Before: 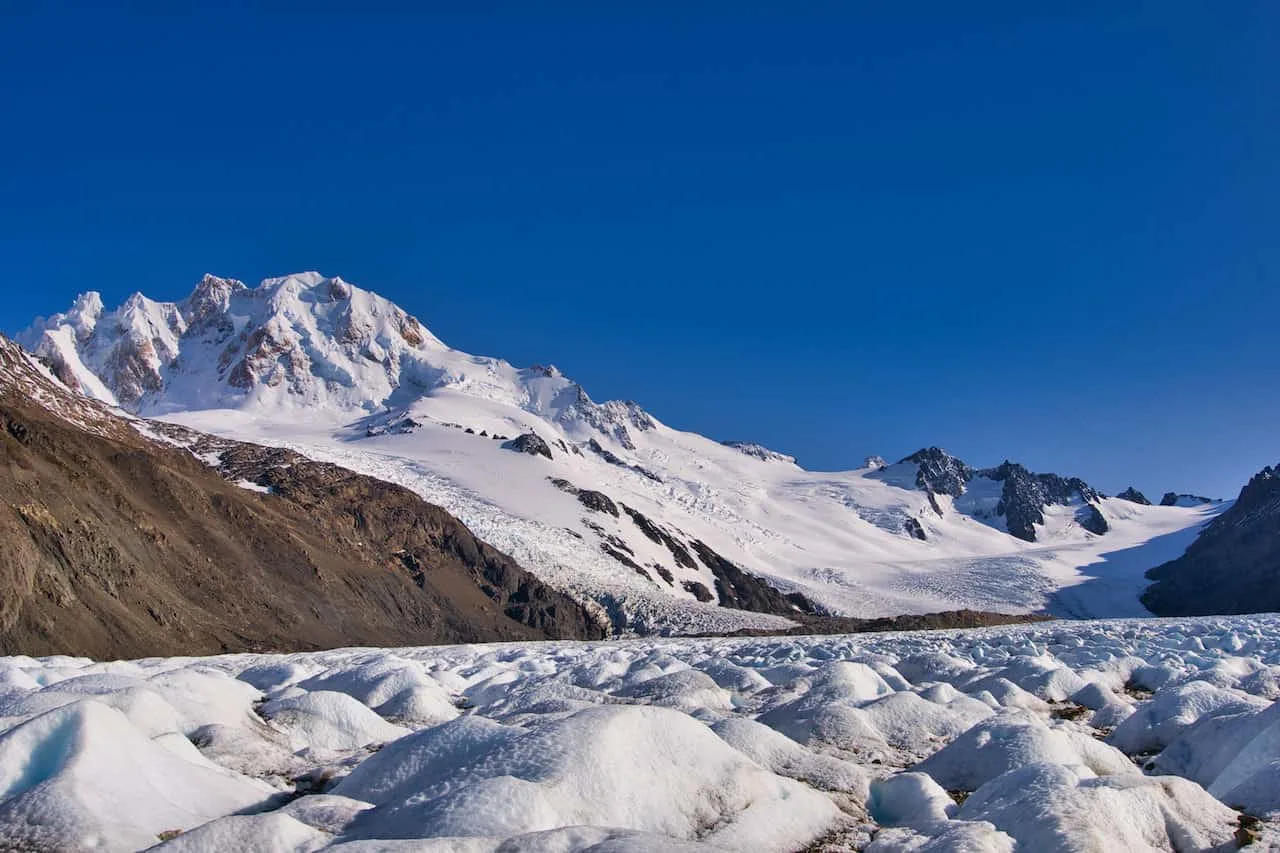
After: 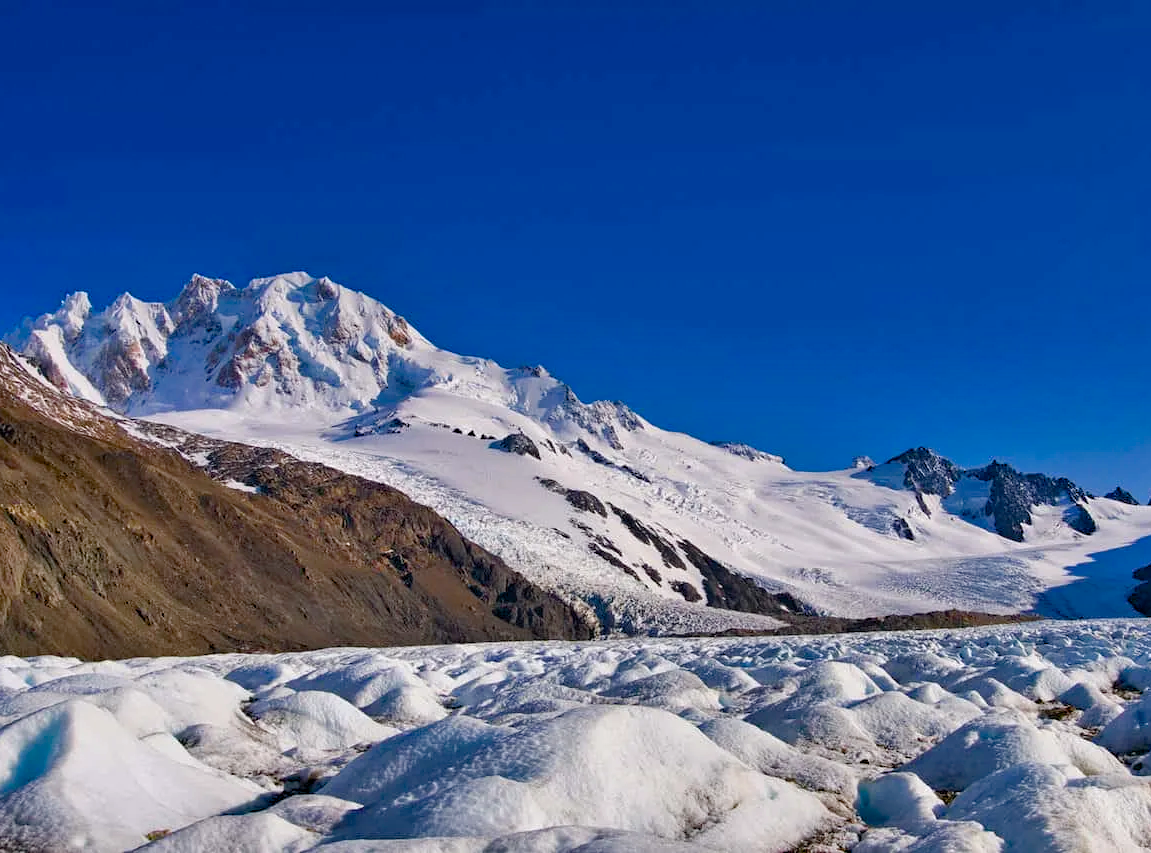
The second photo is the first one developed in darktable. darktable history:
color balance rgb: shadows lift › chroma 0.819%, shadows lift › hue 114.39°, power › hue 75.13°, global offset › hue 169.95°, perceptual saturation grading › global saturation 35.06%, perceptual saturation grading › highlights -25.104%, perceptual saturation grading › shadows 49.261%, global vibrance -23.06%
haze removal: adaptive false
crop and rotate: left 0.957%, right 9.114%
